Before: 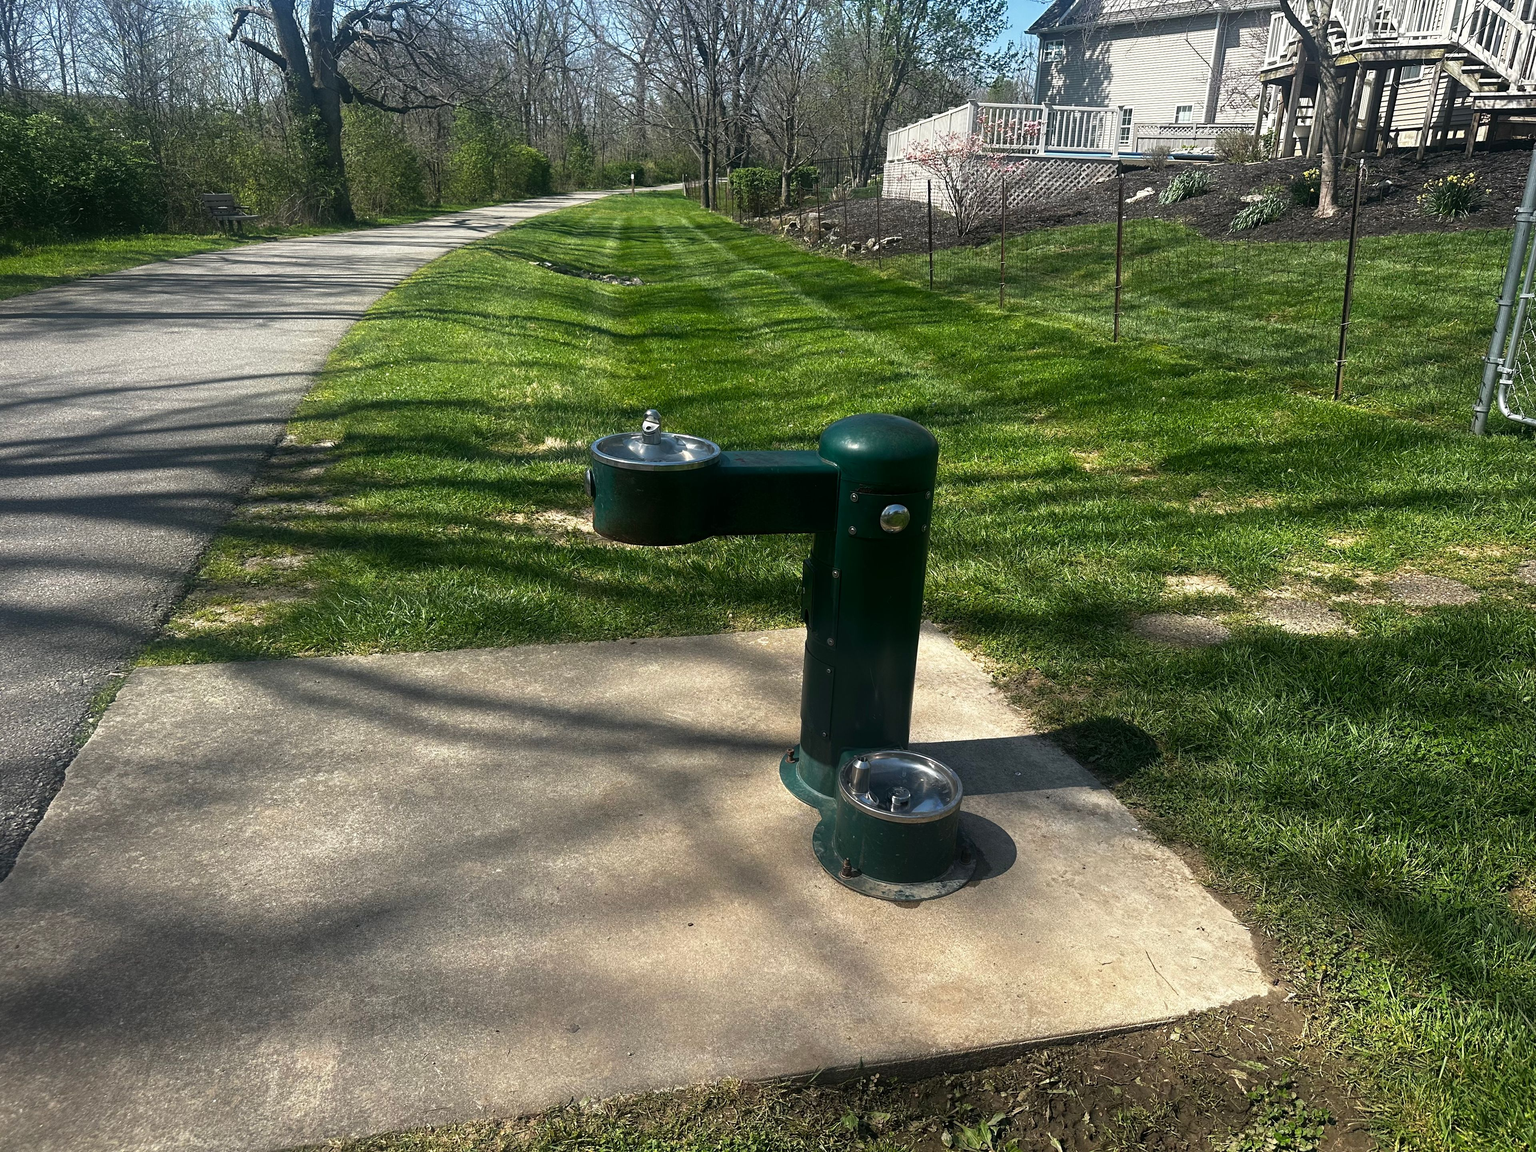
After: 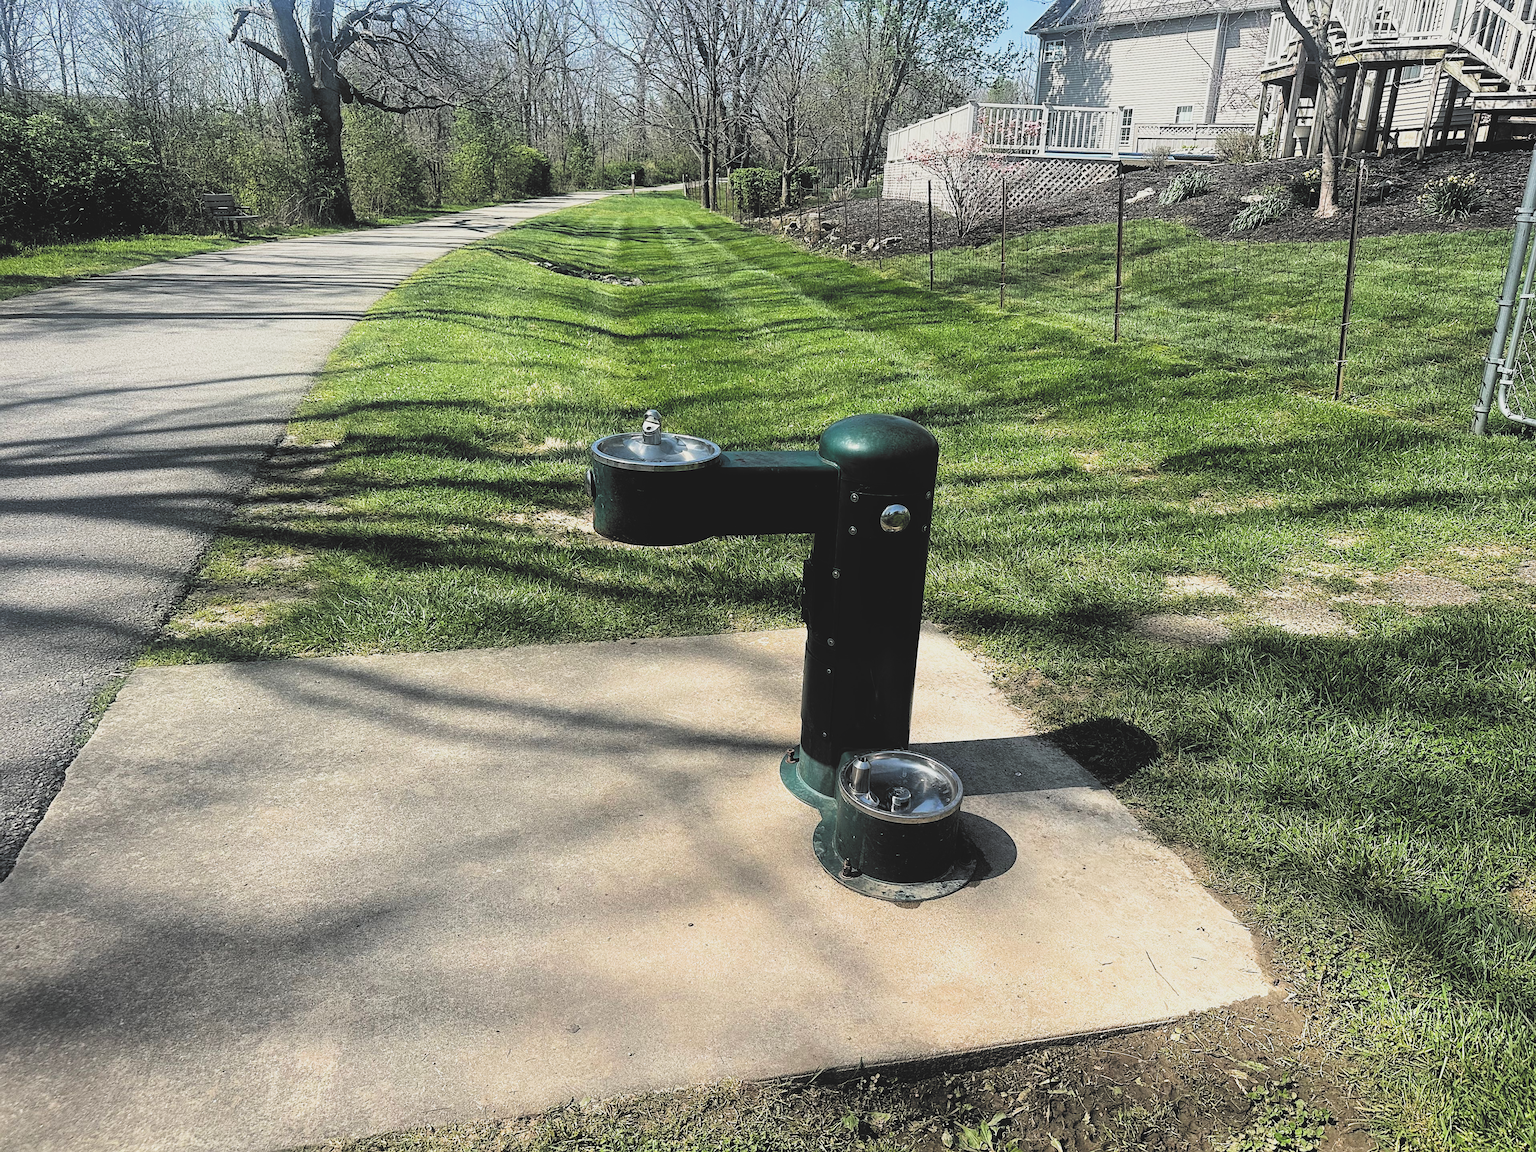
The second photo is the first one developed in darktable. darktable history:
filmic rgb: black relative exposure -5 EV, white relative exposure 3.99 EV, threshold 5.94 EV, hardness 2.9, contrast 1.388, highlights saturation mix -29.9%, color science v6 (2022), enable highlight reconstruction true
contrast brightness saturation: contrast -0.161, brightness 0.043, saturation -0.132
sharpen: on, module defaults
exposure: exposure 0.829 EV, compensate highlight preservation false
color correction: highlights b* -0.058, saturation 0.979
